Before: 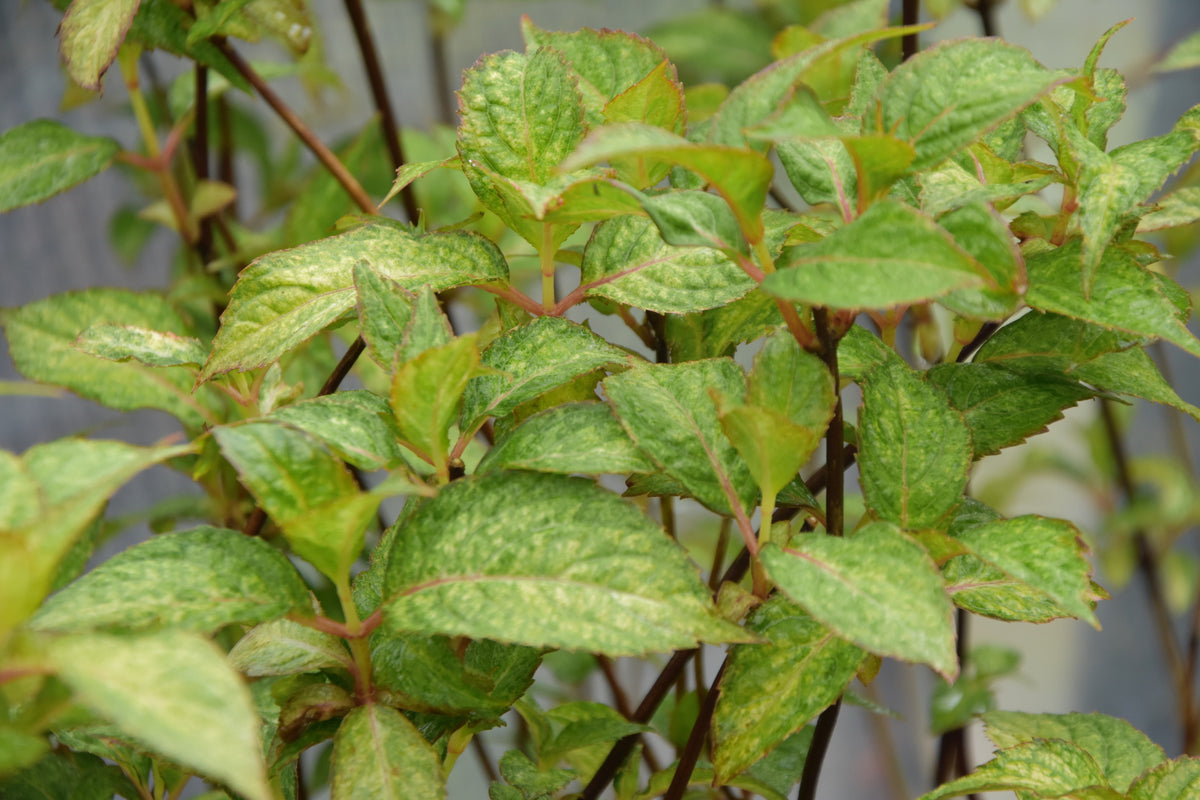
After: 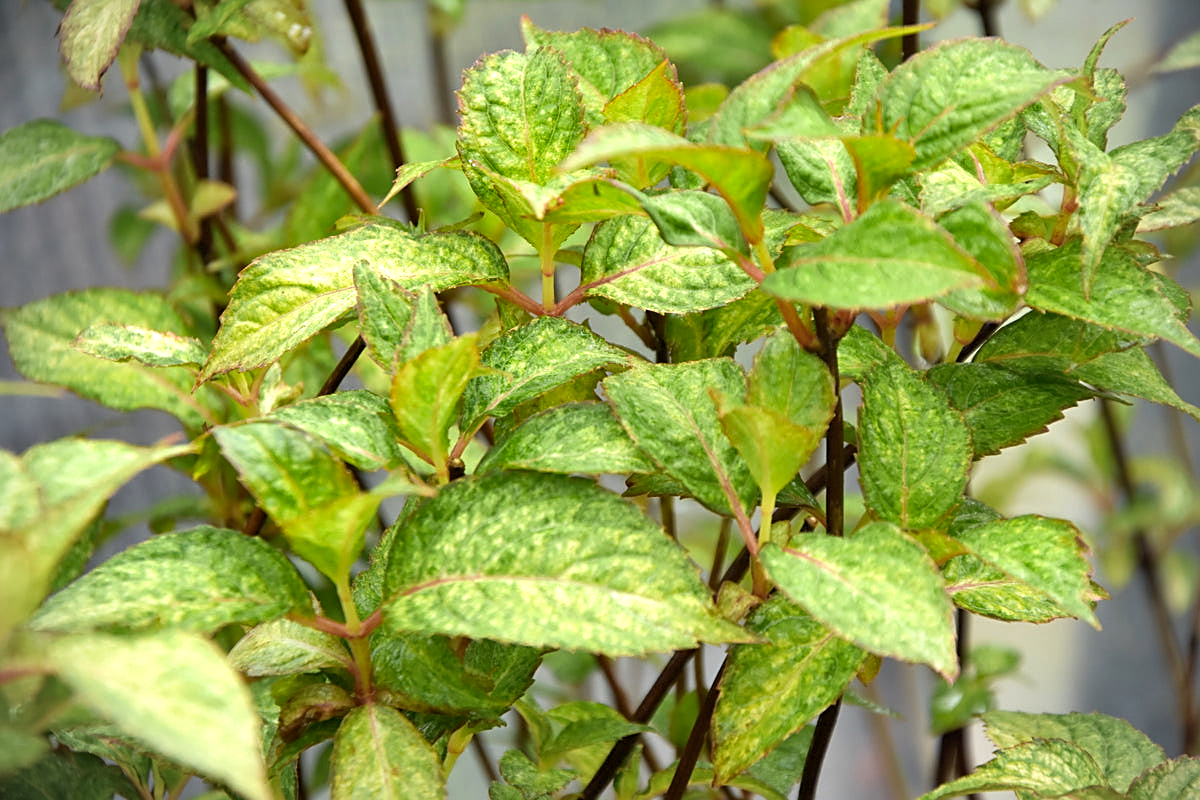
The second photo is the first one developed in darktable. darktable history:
vignetting: fall-off radius 60.92%
sharpen: on, module defaults
shadows and highlights: soften with gaussian
exposure: black level correction 0.001, exposure 0.675 EV, compensate highlight preservation false
levels: levels [0.031, 0.5, 0.969]
